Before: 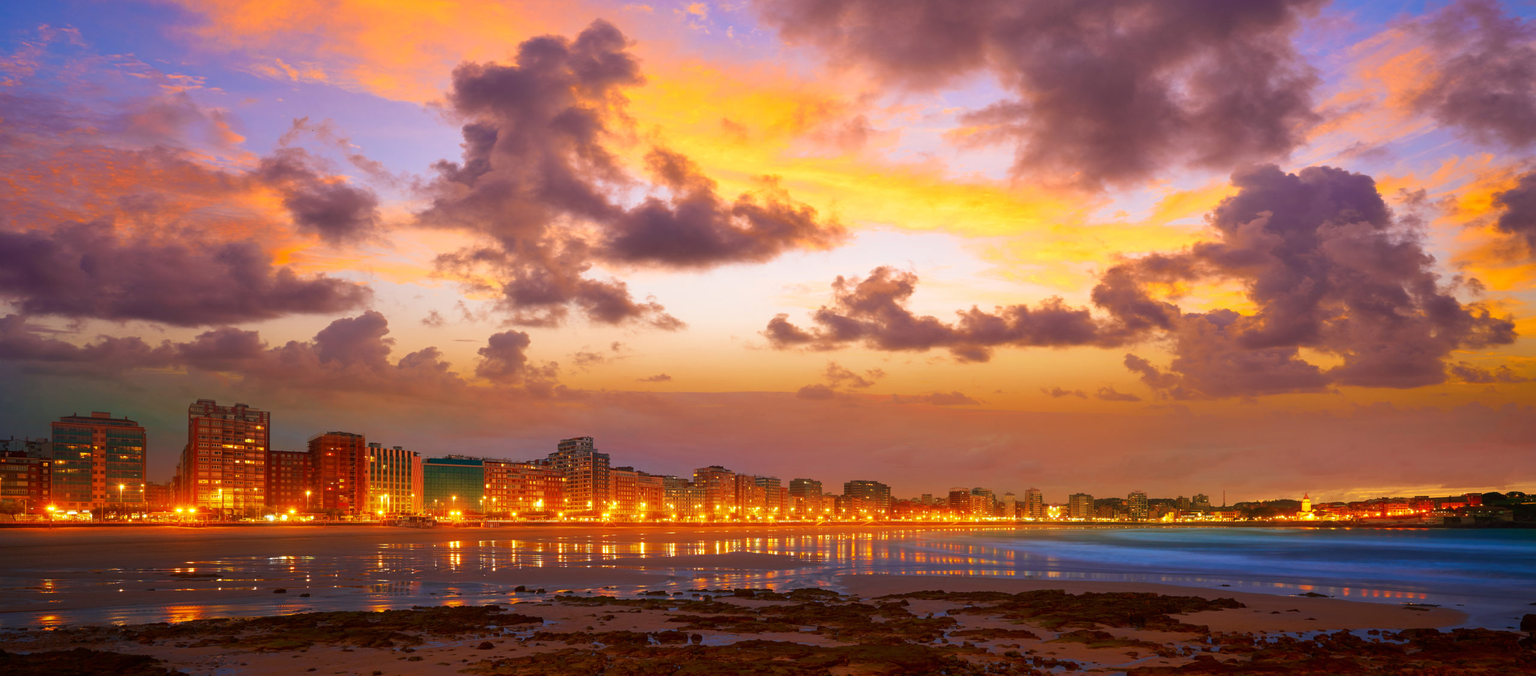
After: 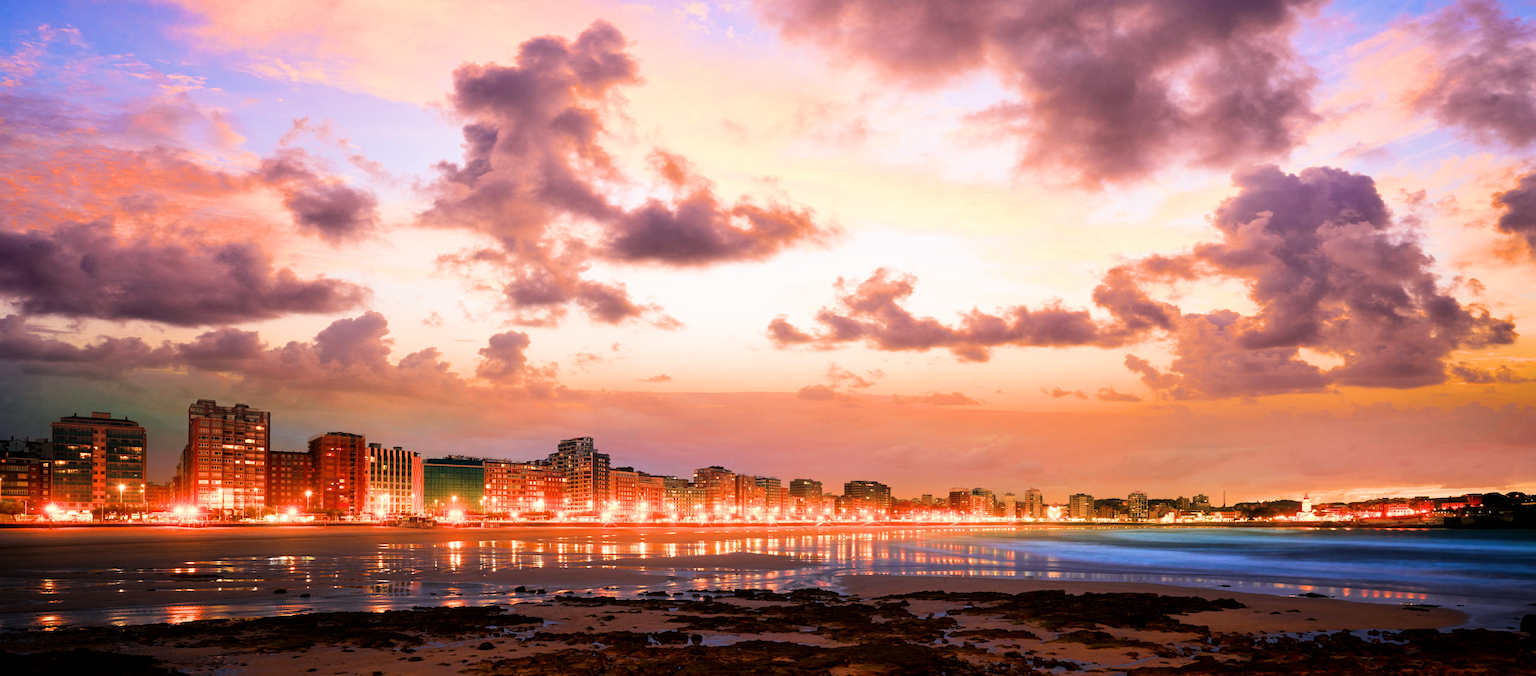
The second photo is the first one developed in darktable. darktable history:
exposure: exposure 0.779 EV, compensate highlight preservation false
tone equalizer: on, module defaults
filmic rgb: black relative exposure -5.02 EV, white relative exposure 3.49 EV, hardness 3.18, contrast 1.501, highlights saturation mix -49.83%, iterations of high-quality reconstruction 10
